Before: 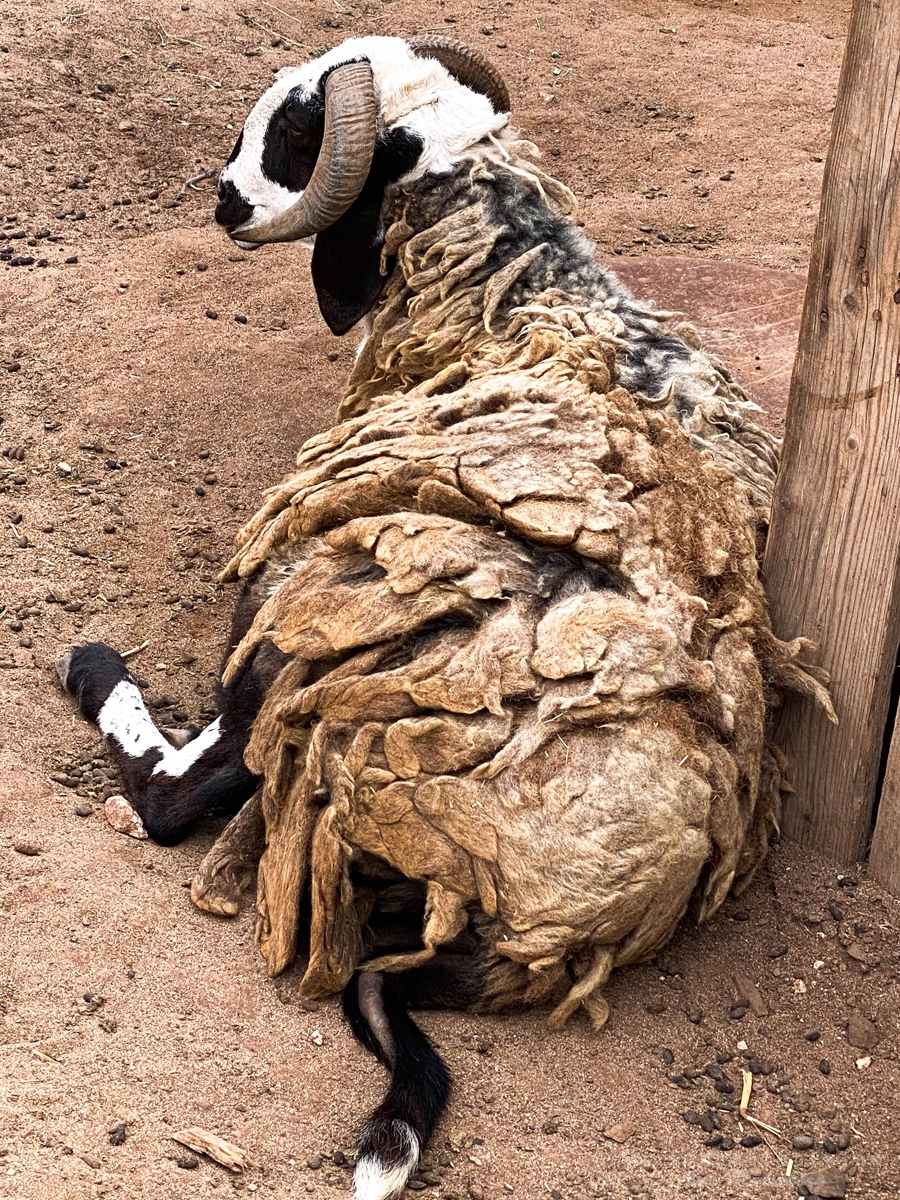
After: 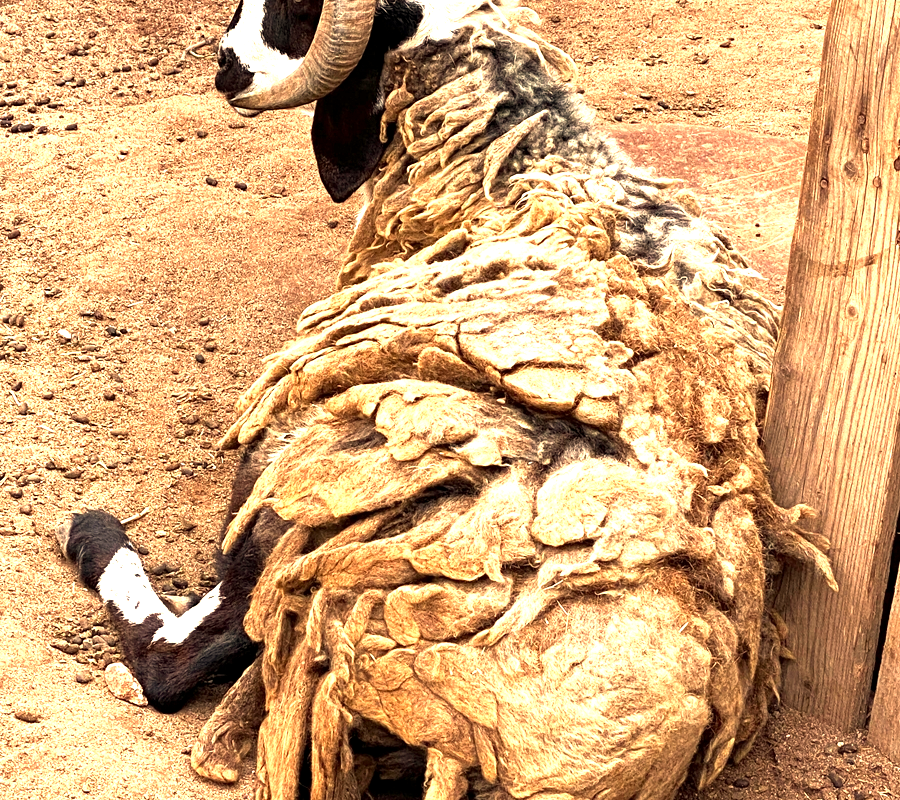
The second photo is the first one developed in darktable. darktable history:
exposure: black level correction 0.001, exposure 1.116 EV, compensate highlight preservation false
crop: top 11.166%, bottom 22.168%
white balance: red 1.138, green 0.996, blue 0.812
